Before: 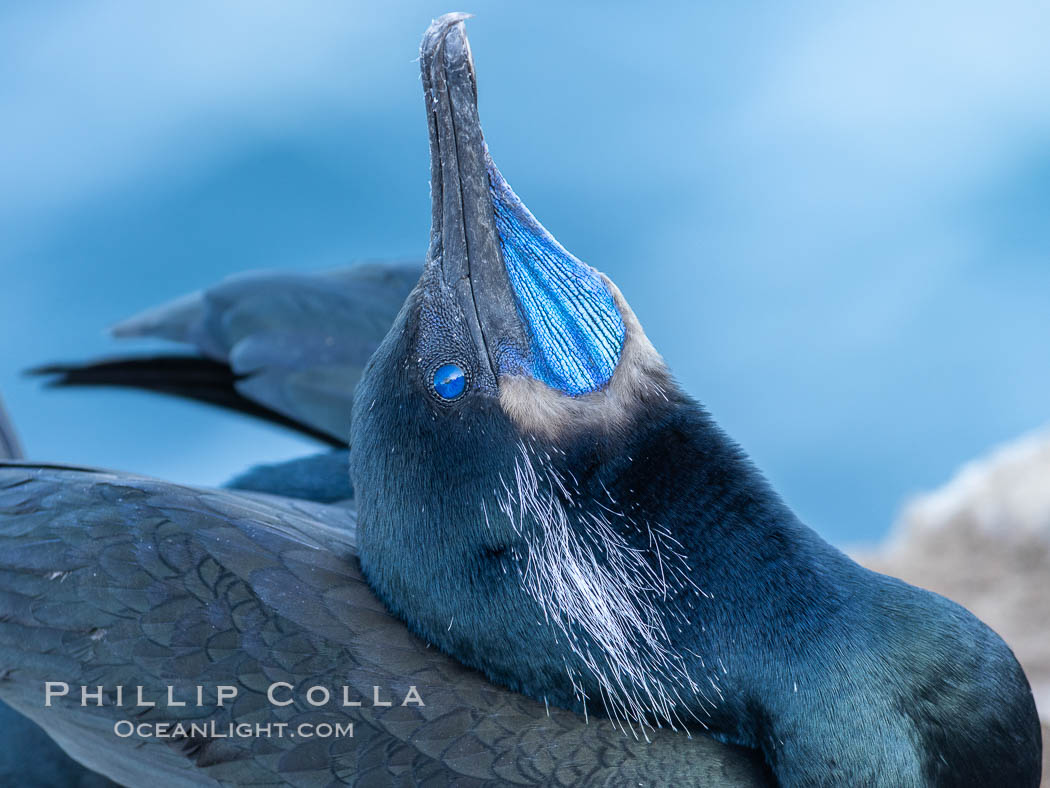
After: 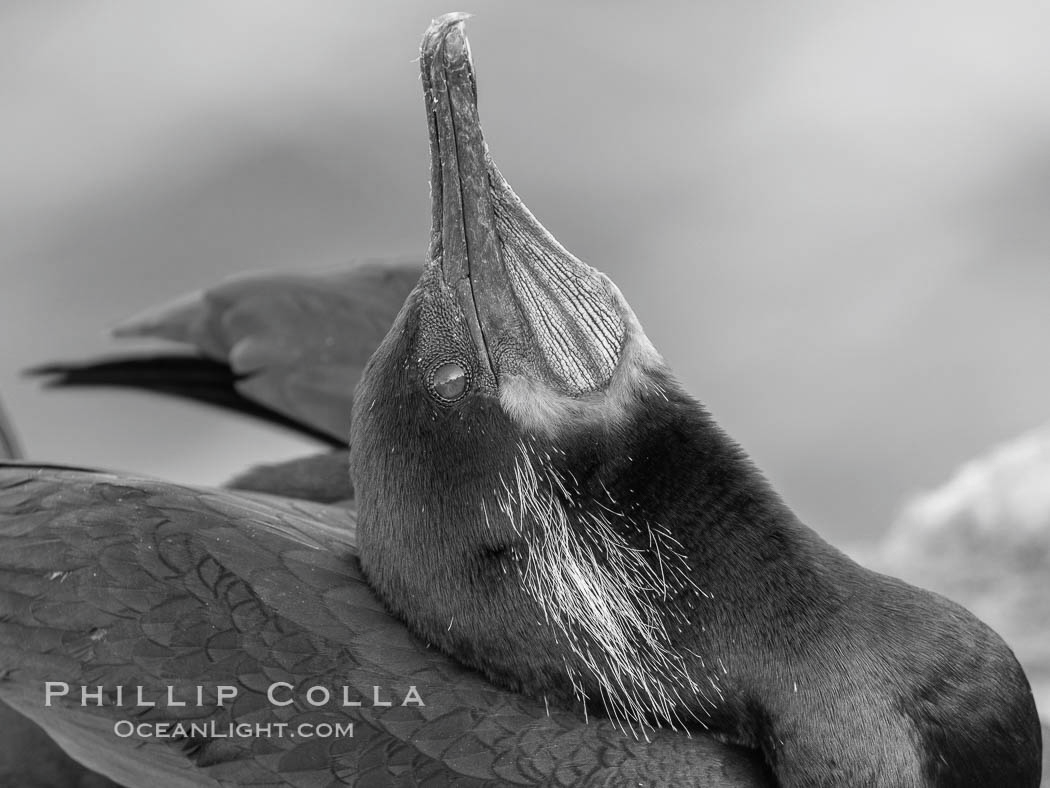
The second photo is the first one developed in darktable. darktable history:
contrast brightness saturation: saturation -0.998
